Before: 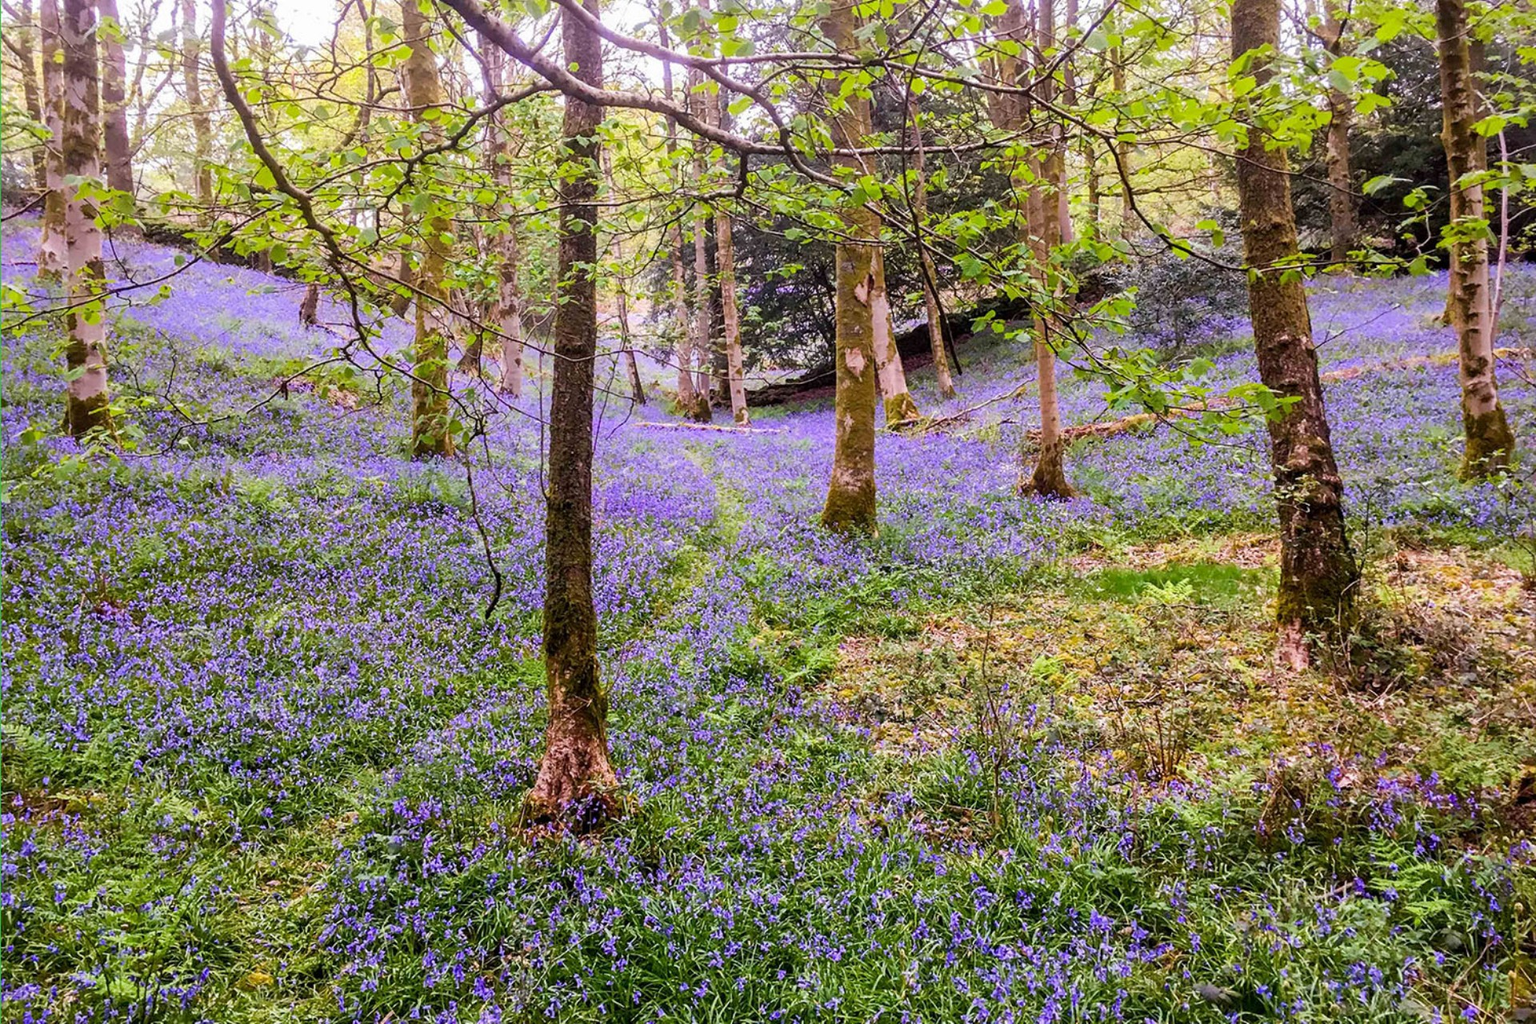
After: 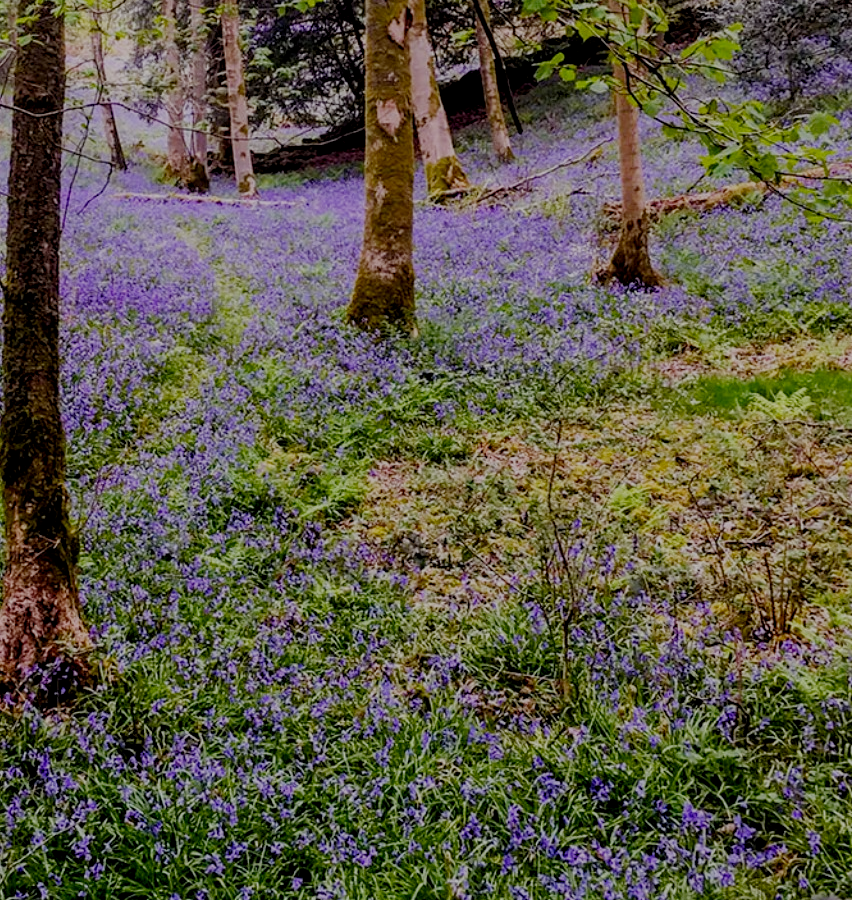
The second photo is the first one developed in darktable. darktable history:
filmic rgb: middle gray luminance 30%, black relative exposure -9 EV, white relative exposure 7 EV, threshold 6 EV, target black luminance 0%, hardness 2.94, latitude 2.04%, contrast 0.963, highlights saturation mix 5%, shadows ↔ highlights balance 12.16%, add noise in highlights 0, preserve chrominance no, color science v3 (2019), use custom middle-gray values true, iterations of high-quality reconstruction 0, contrast in highlights soft, enable highlight reconstruction true
local contrast: highlights 100%, shadows 100%, detail 120%, midtone range 0.2
crop: left 35.432%, top 26.233%, right 20.145%, bottom 3.432%
